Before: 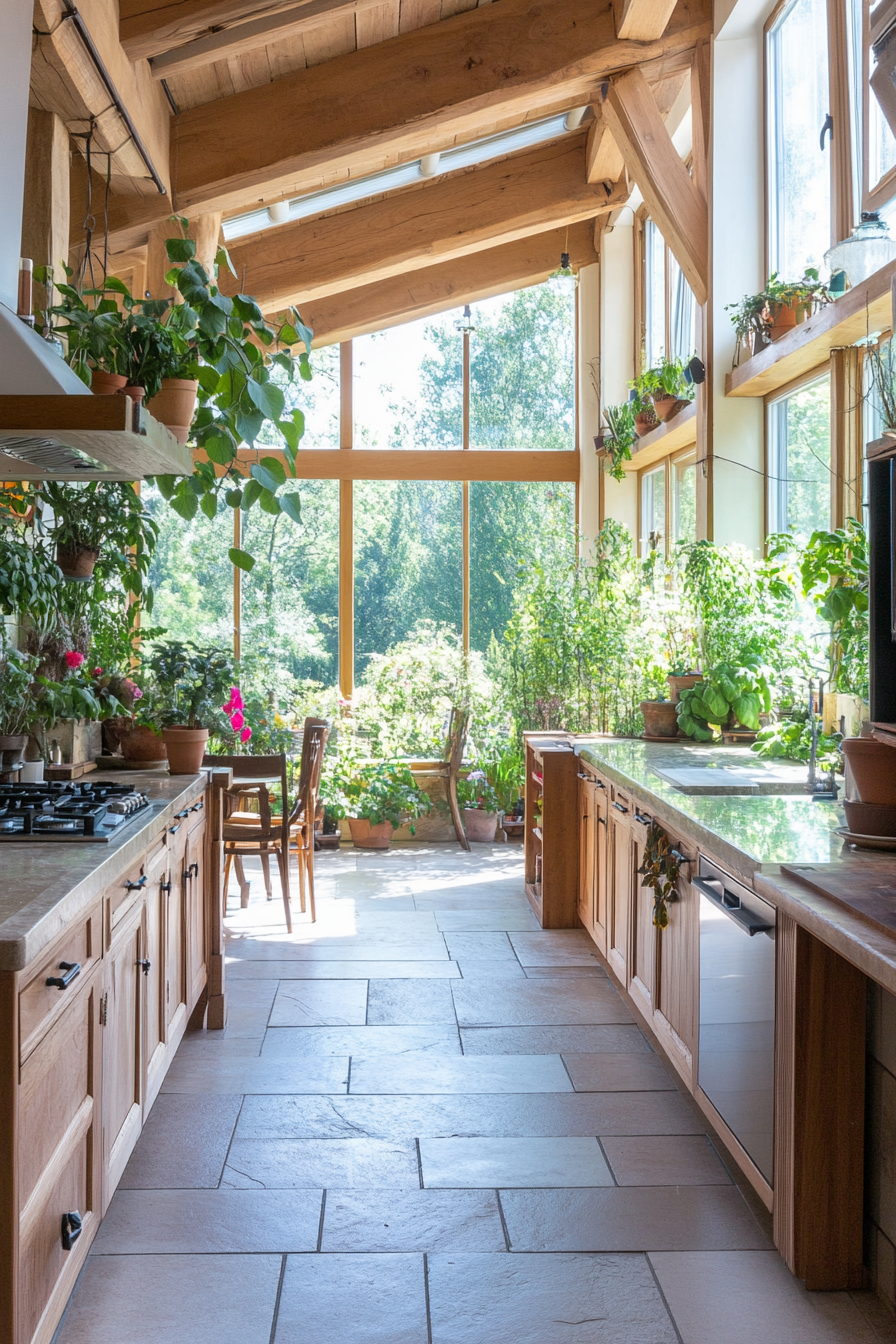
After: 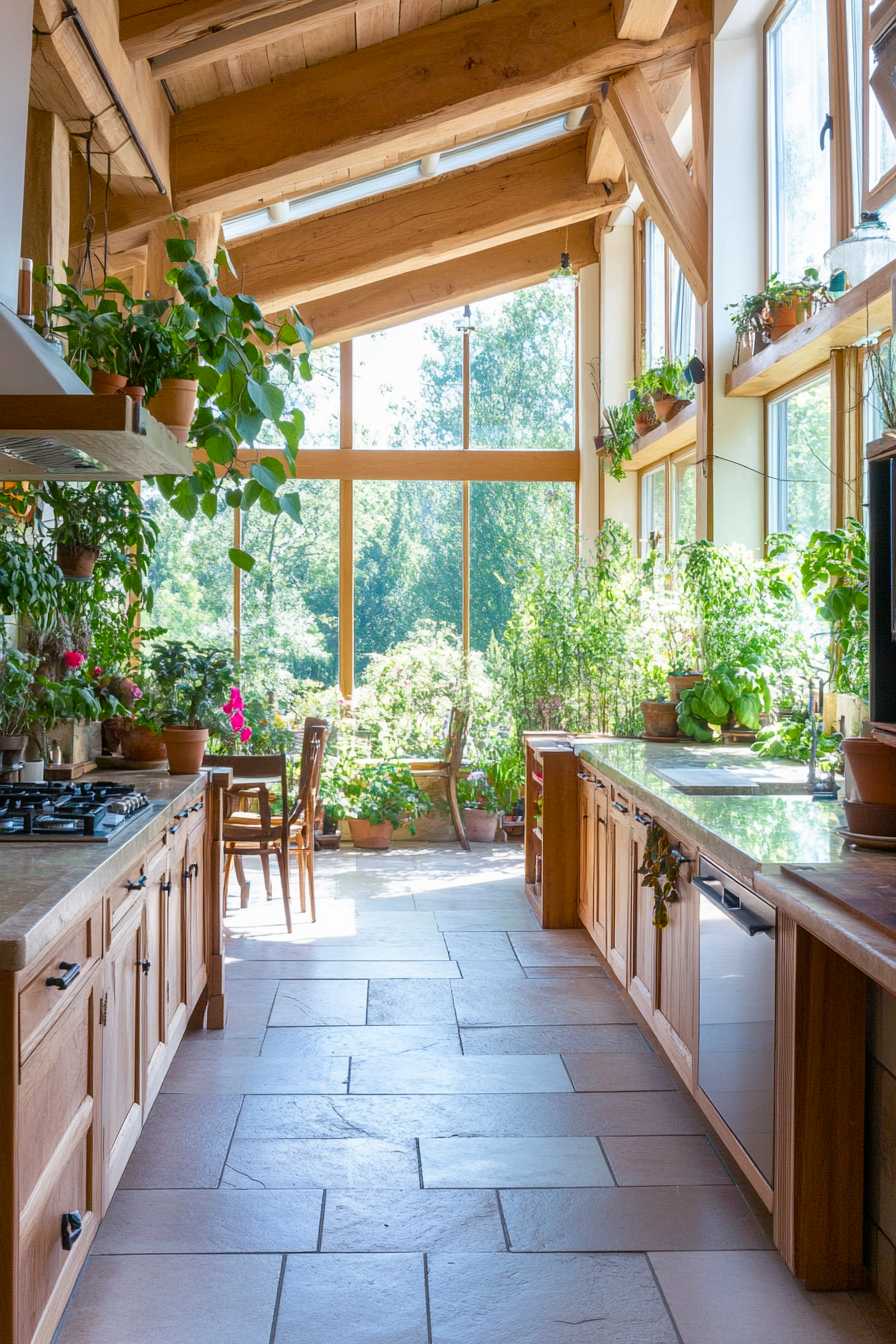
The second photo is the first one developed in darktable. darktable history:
color balance rgb: perceptual saturation grading › global saturation 0.988%, perceptual saturation grading › highlights -30.076%, perceptual saturation grading › shadows 19.211%, global vibrance 44.685%
